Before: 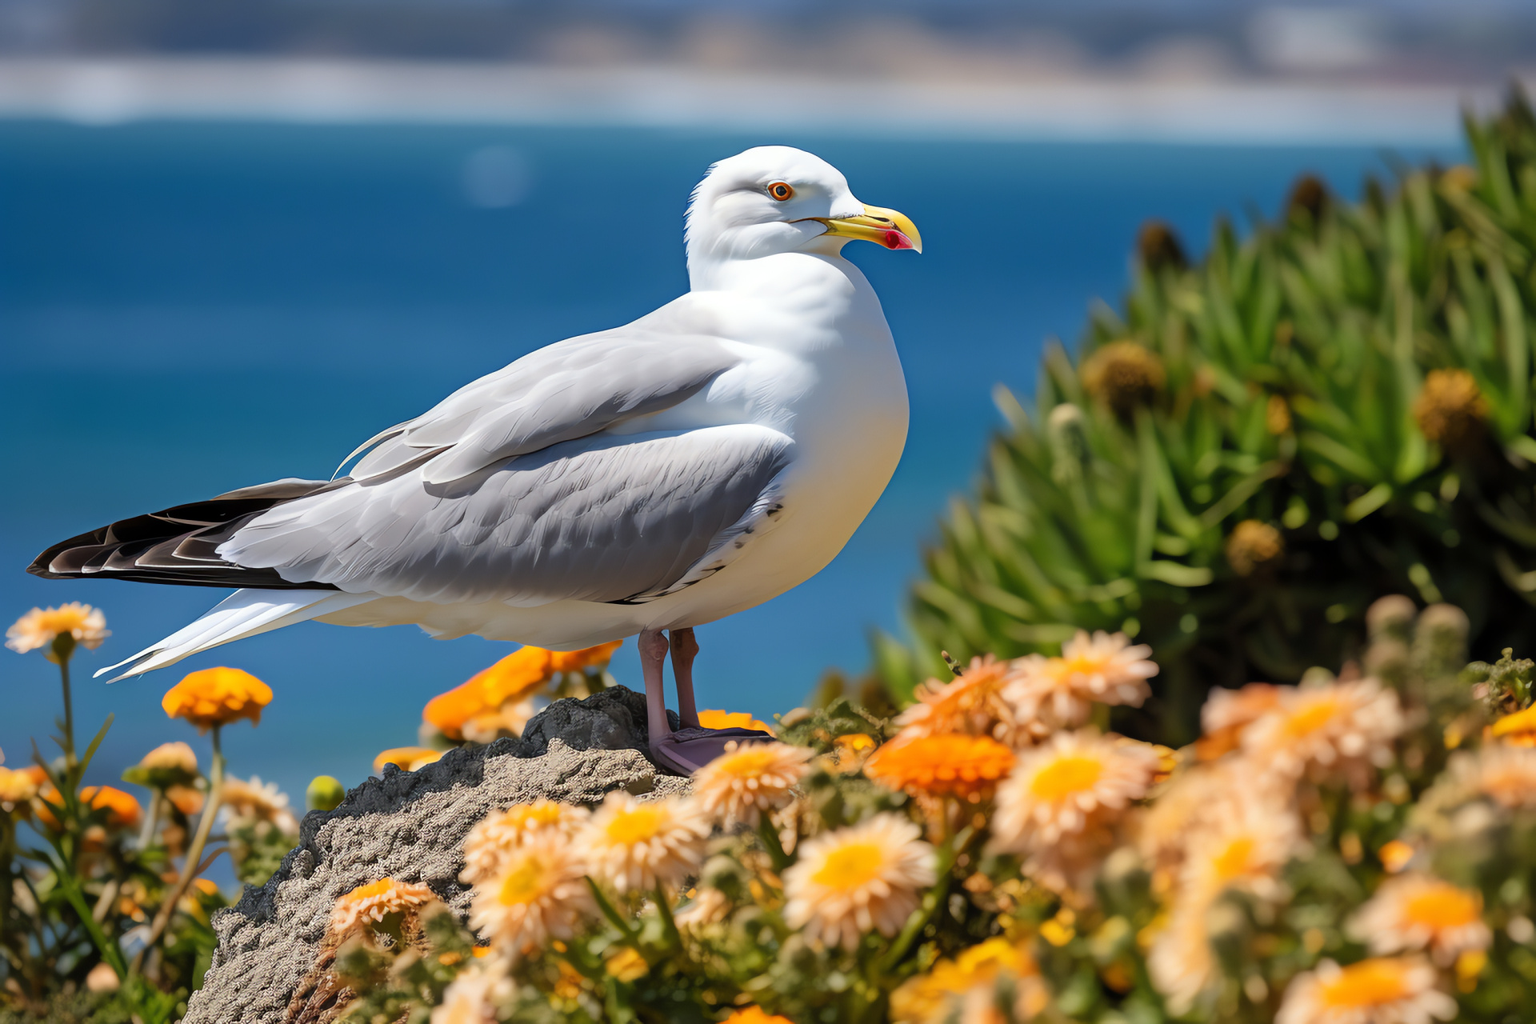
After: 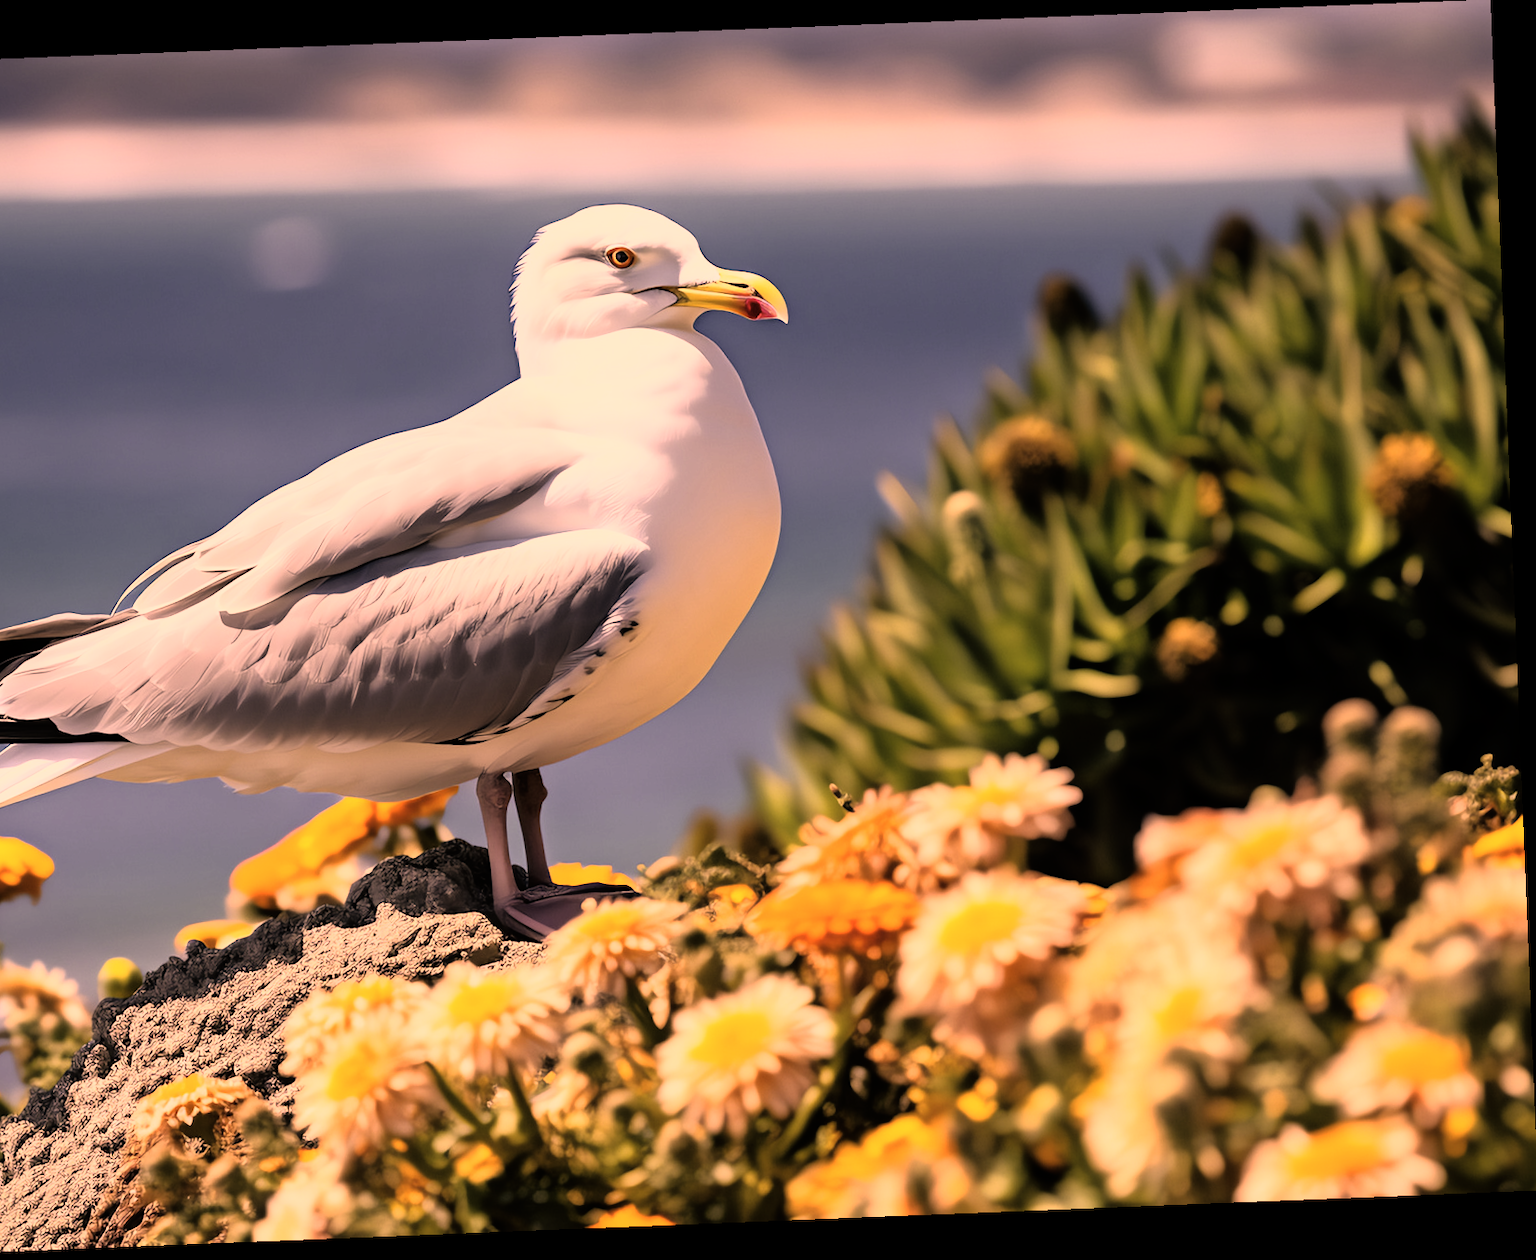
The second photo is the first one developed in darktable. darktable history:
base curve: curves: ch0 [(0, 0) (0.826, 0.587) (1, 1)]
rgb curve: curves: ch0 [(0, 0) (0.21, 0.15) (0.24, 0.21) (0.5, 0.75) (0.75, 0.96) (0.89, 0.99) (1, 1)]; ch1 [(0, 0.02) (0.21, 0.13) (0.25, 0.2) (0.5, 0.67) (0.75, 0.9) (0.89, 0.97) (1, 1)]; ch2 [(0, 0.02) (0.21, 0.13) (0.25, 0.2) (0.5, 0.67) (0.75, 0.9) (0.89, 0.97) (1, 1)], compensate middle gray true
rotate and perspective: rotation -2.29°, automatic cropping off
crop: left 16.145%
color correction: highlights a* 40, highlights b* 40, saturation 0.69
